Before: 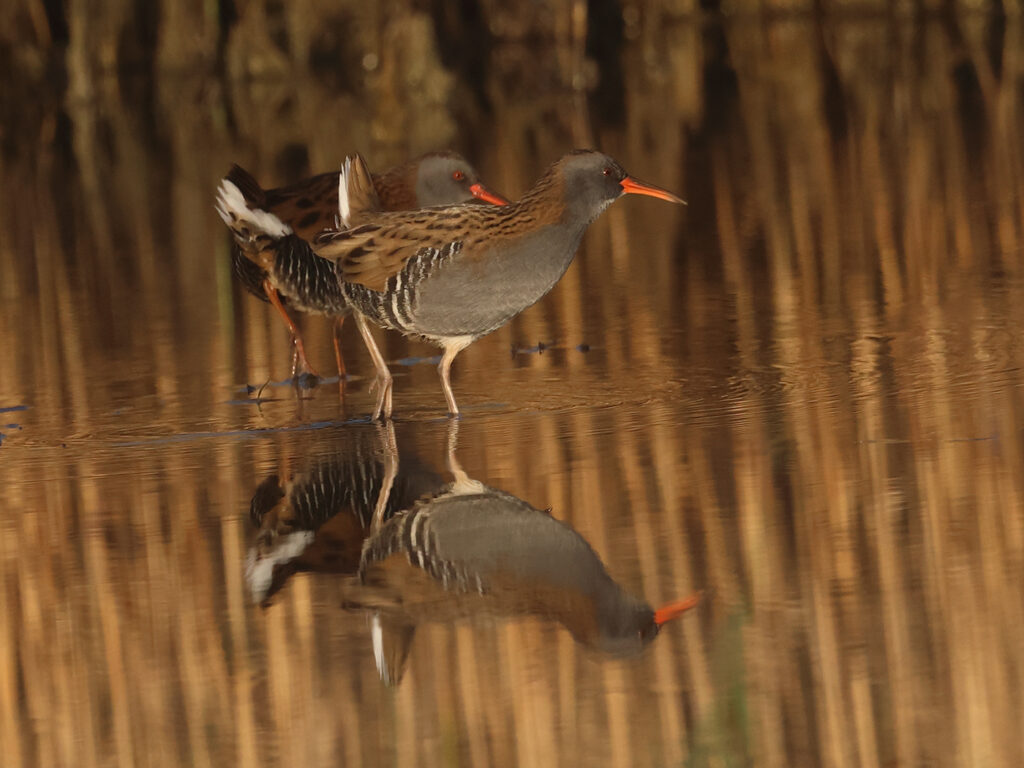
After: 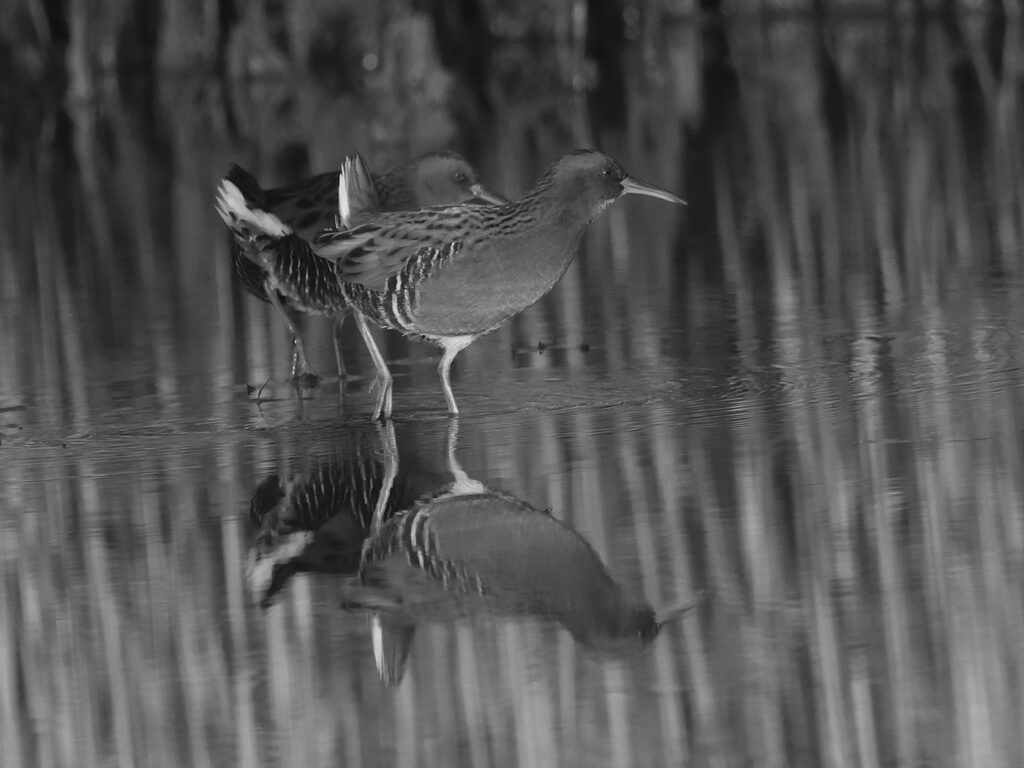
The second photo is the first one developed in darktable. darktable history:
white balance: red 0.978, blue 0.999
monochrome: on, module defaults
